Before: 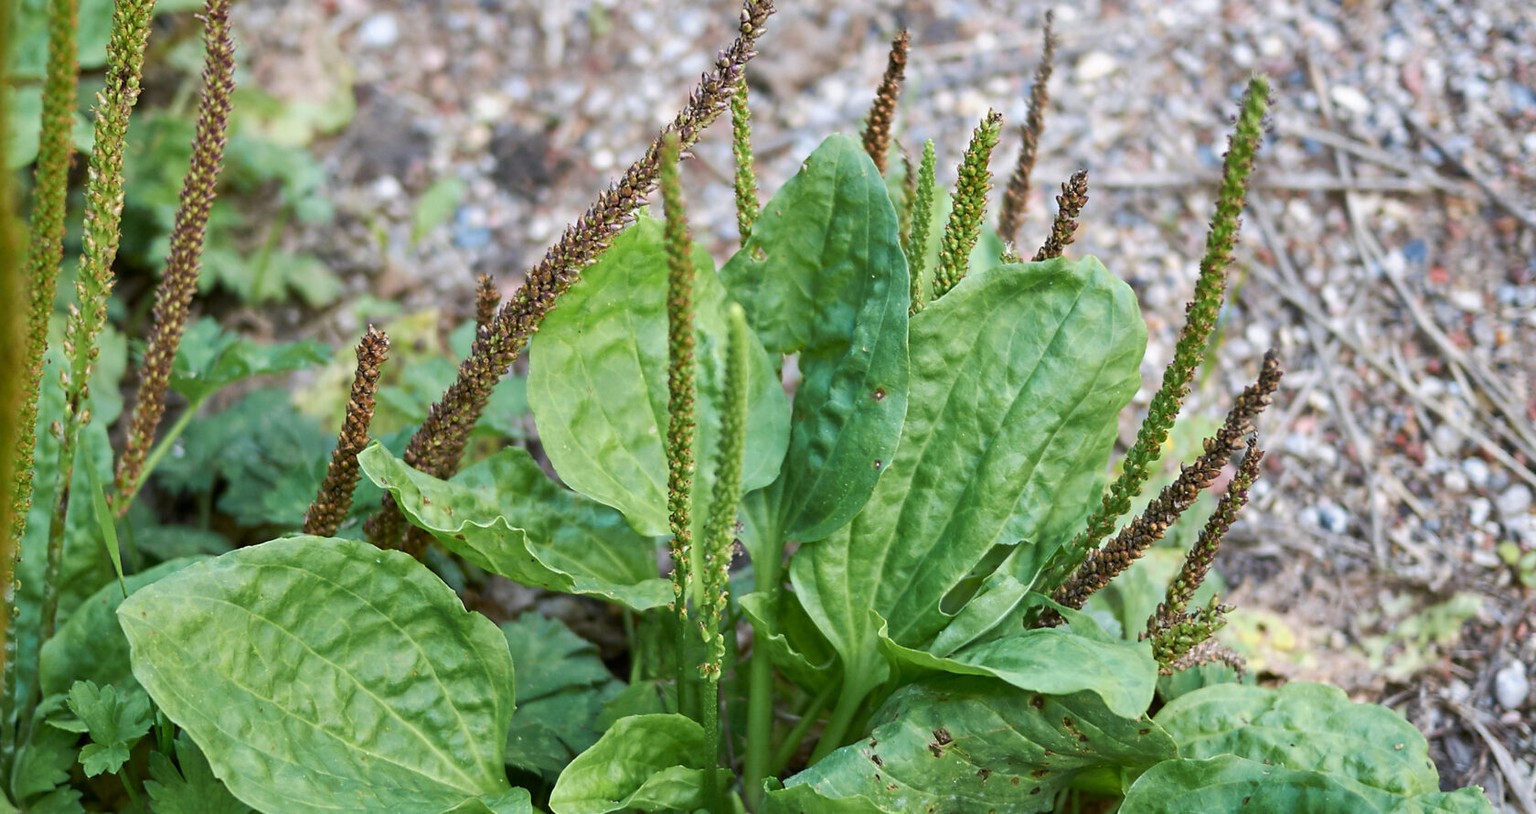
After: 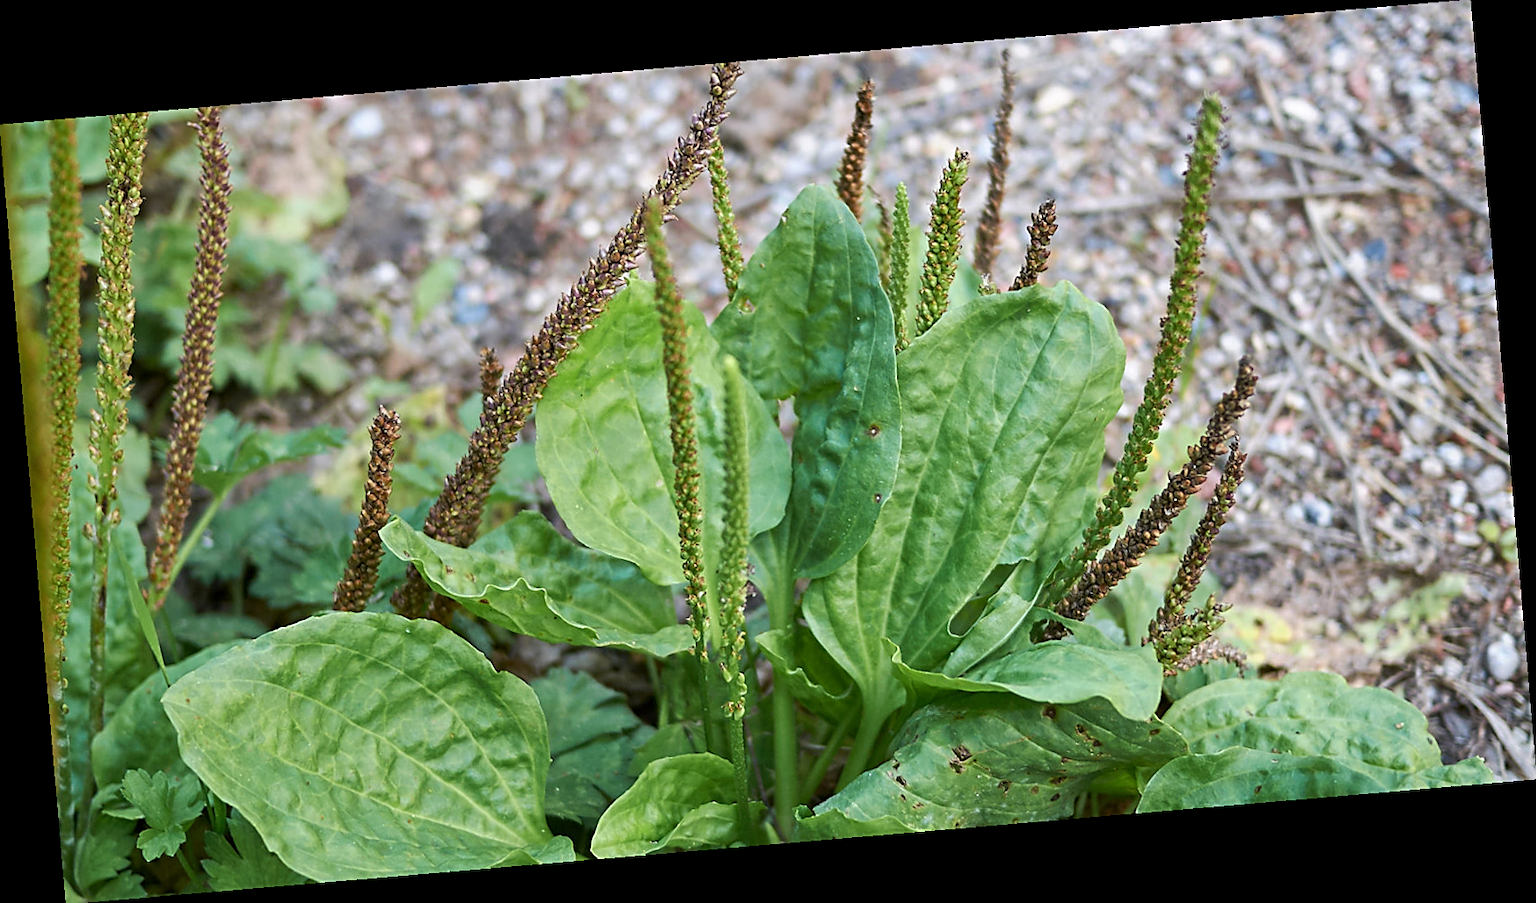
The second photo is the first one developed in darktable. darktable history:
sharpen: on, module defaults
tone equalizer: -8 EV -0.55 EV
rotate and perspective: rotation -4.86°, automatic cropping off
